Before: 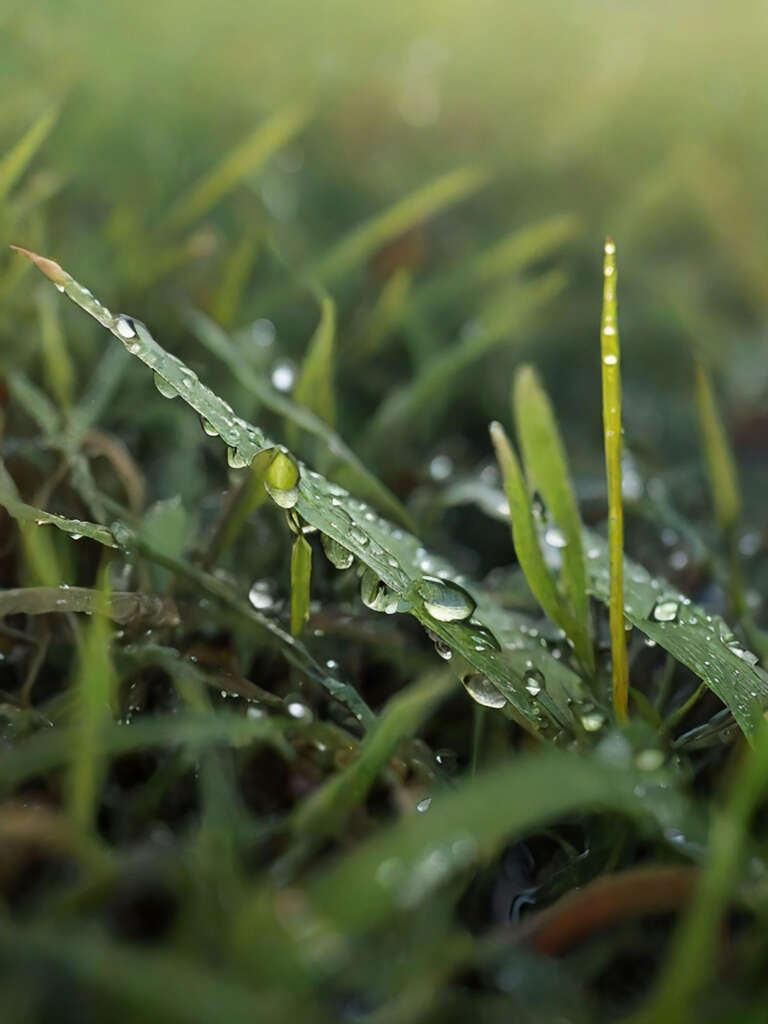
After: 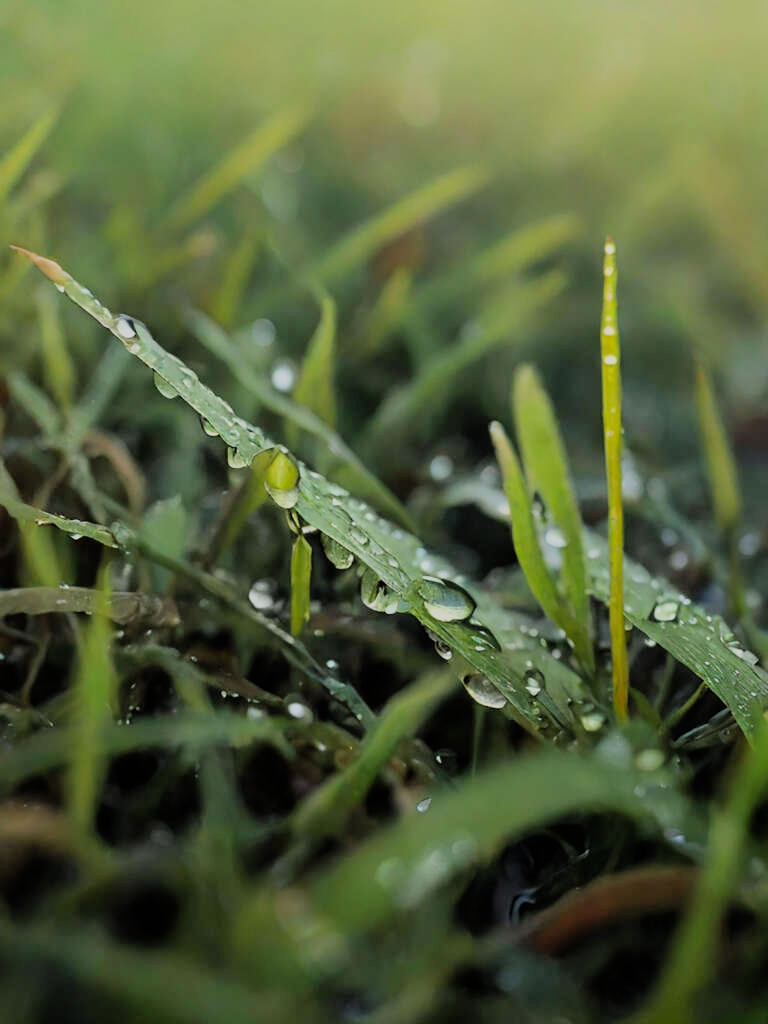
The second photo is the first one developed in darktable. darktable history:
filmic rgb: black relative exposure -7.15 EV, white relative exposure 5.36 EV, hardness 3.02, color science v6 (2022)
contrast brightness saturation: contrast 0.03, brightness 0.06, saturation 0.13
